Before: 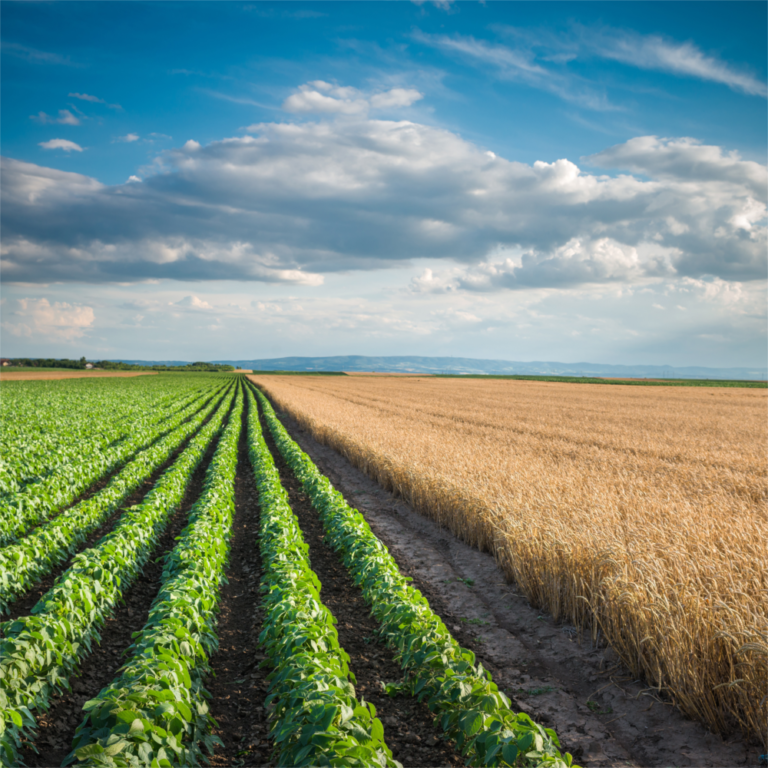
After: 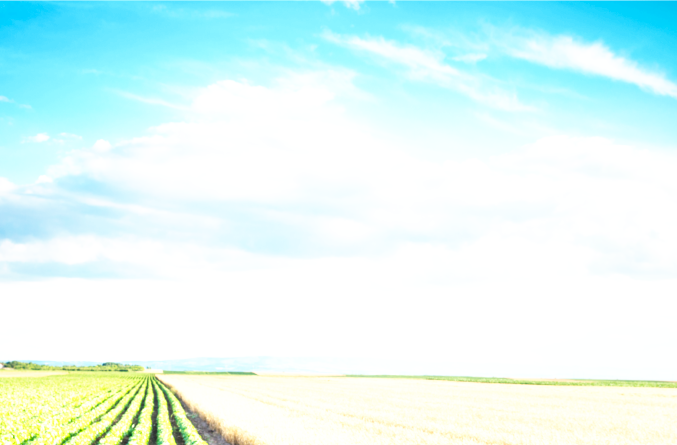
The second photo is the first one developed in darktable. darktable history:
exposure: black level correction 0, exposure 1.2 EV, compensate exposure bias true, compensate highlight preservation false
crop and rotate: left 11.763%, bottom 42.04%
base curve: curves: ch0 [(0, 0) (0.007, 0.004) (0.027, 0.03) (0.046, 0.07) (0.207, 0.54) (0.442, 0.872) (0.673, 0.972) (1, 1)], preserve colors none
